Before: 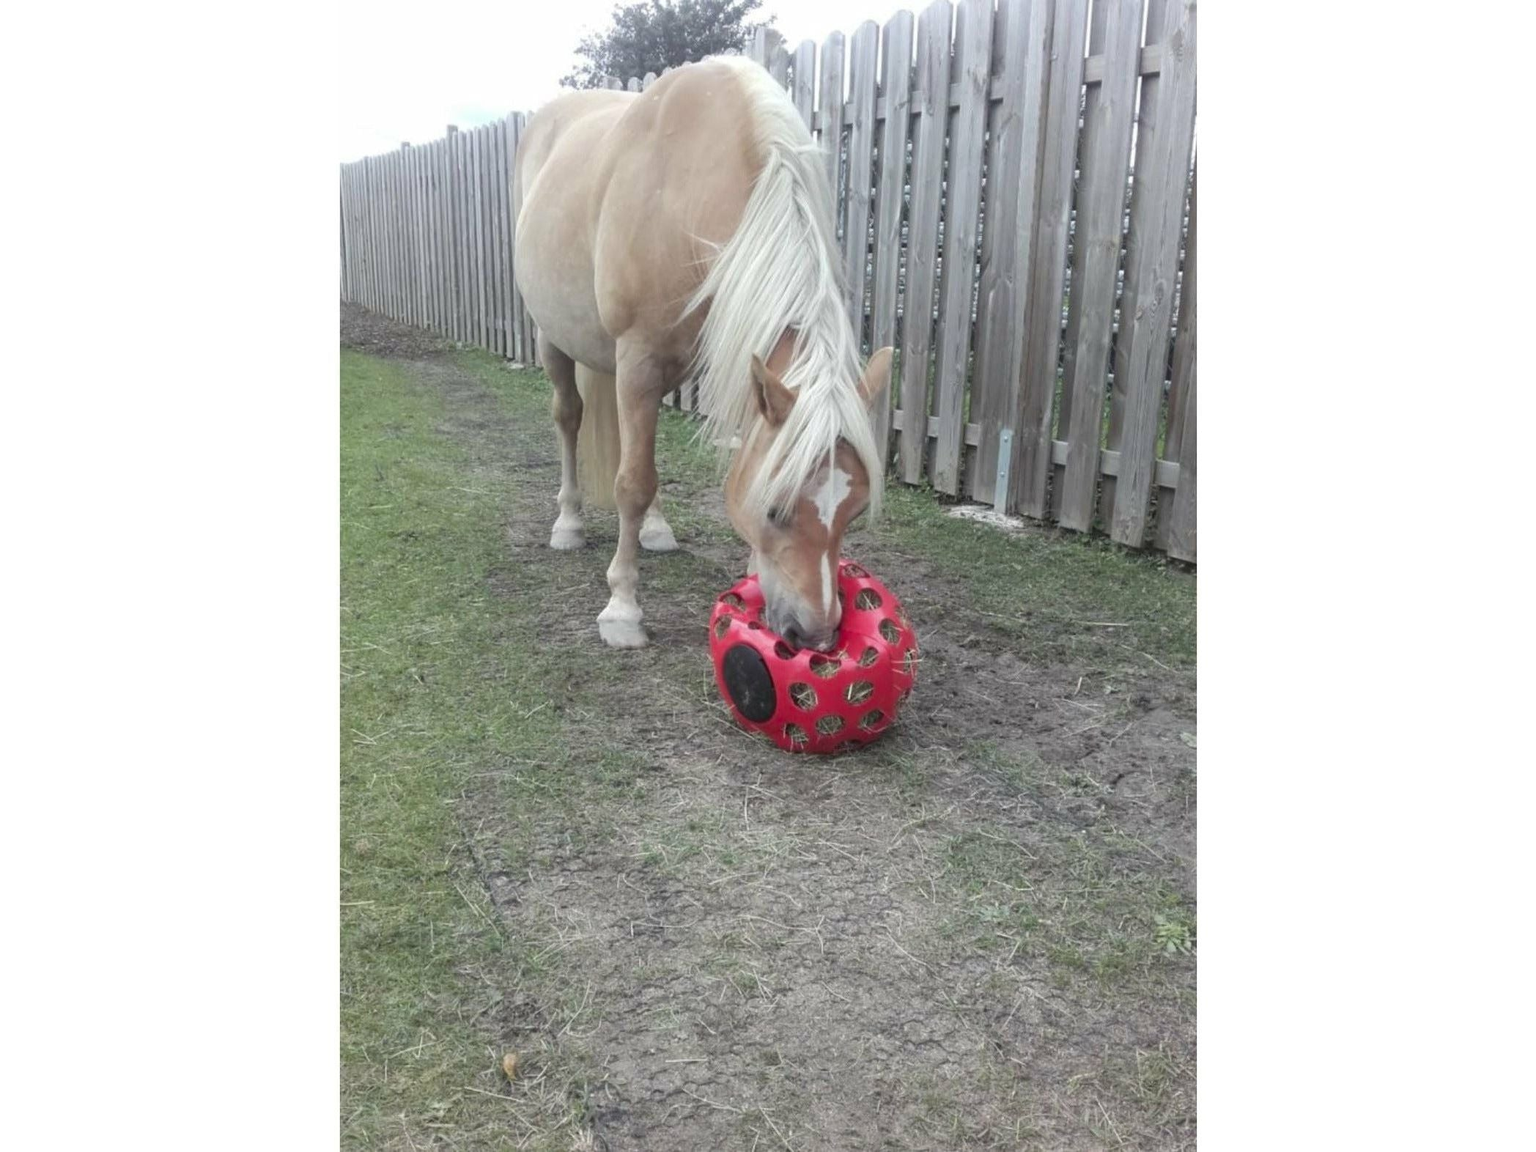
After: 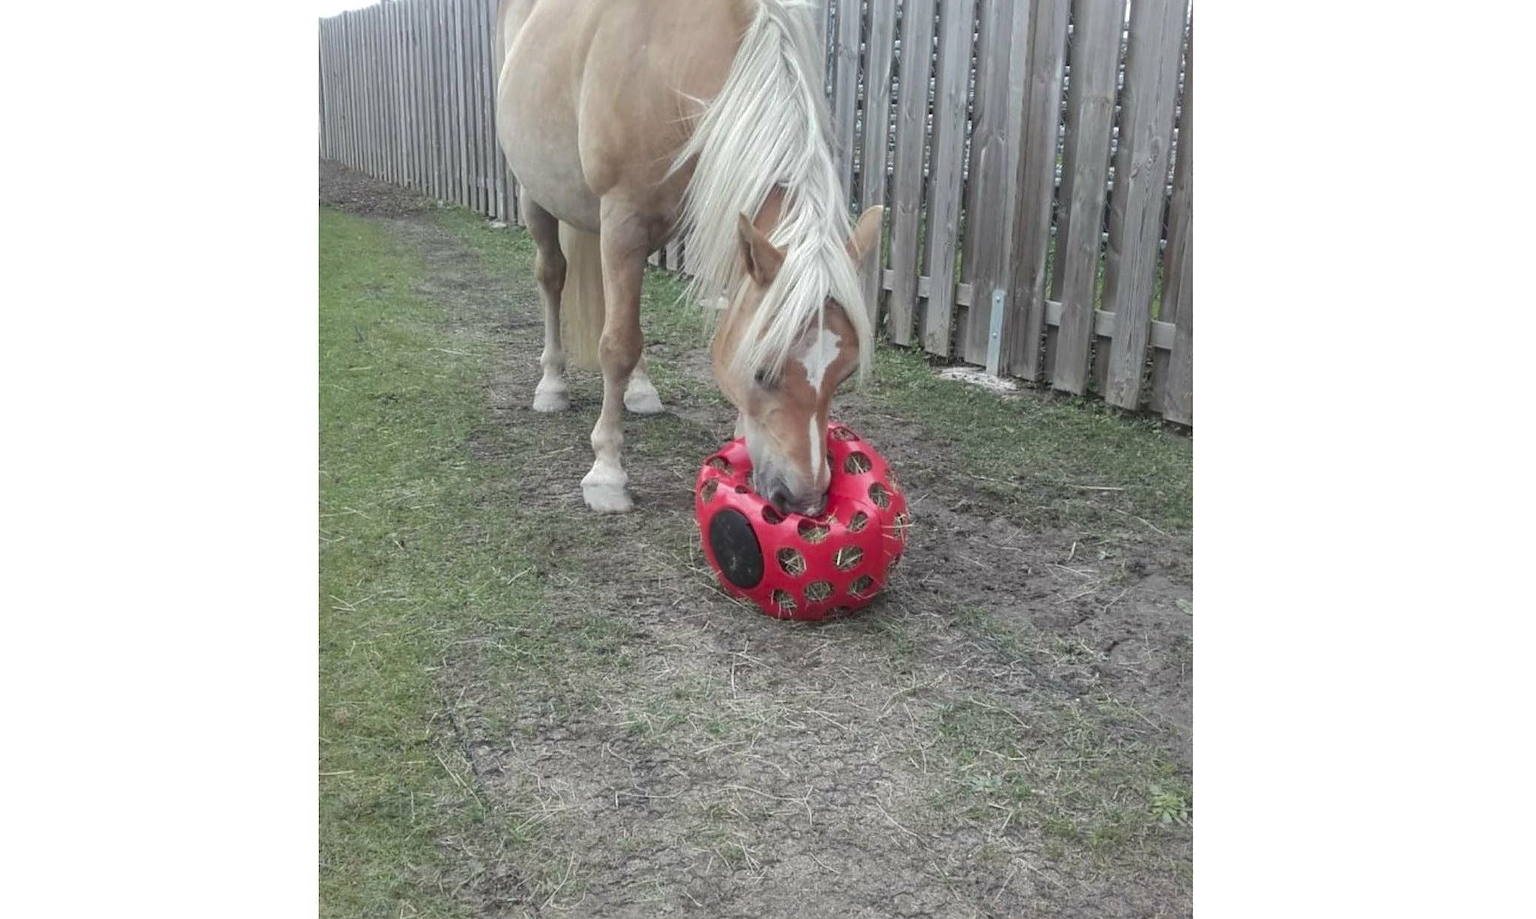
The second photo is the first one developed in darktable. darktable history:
local contrast: highlights 107%, shadows 100%, detail 119%, midtone range 0.2
shadows and highlights: on, module defaults
sharpen: radius 0.98, amount 0.606
crop and rotate: left 1.853%, top 12.679%, right 0.148%, bottom 9.103%
